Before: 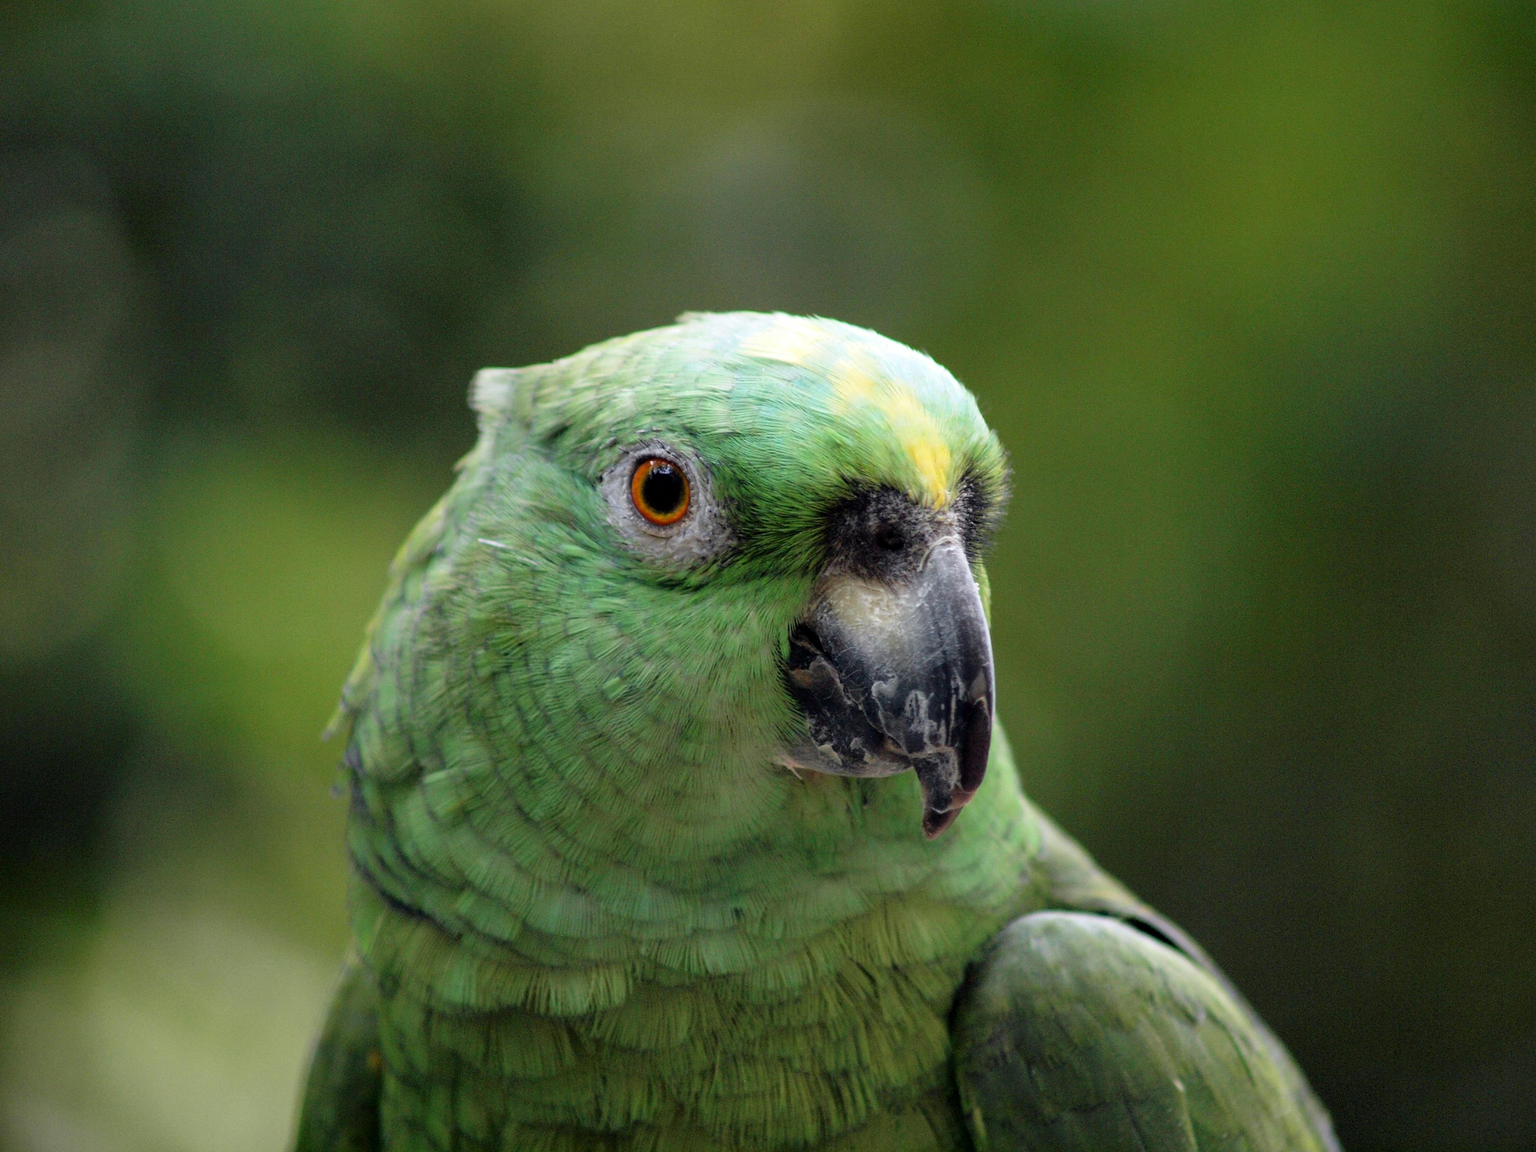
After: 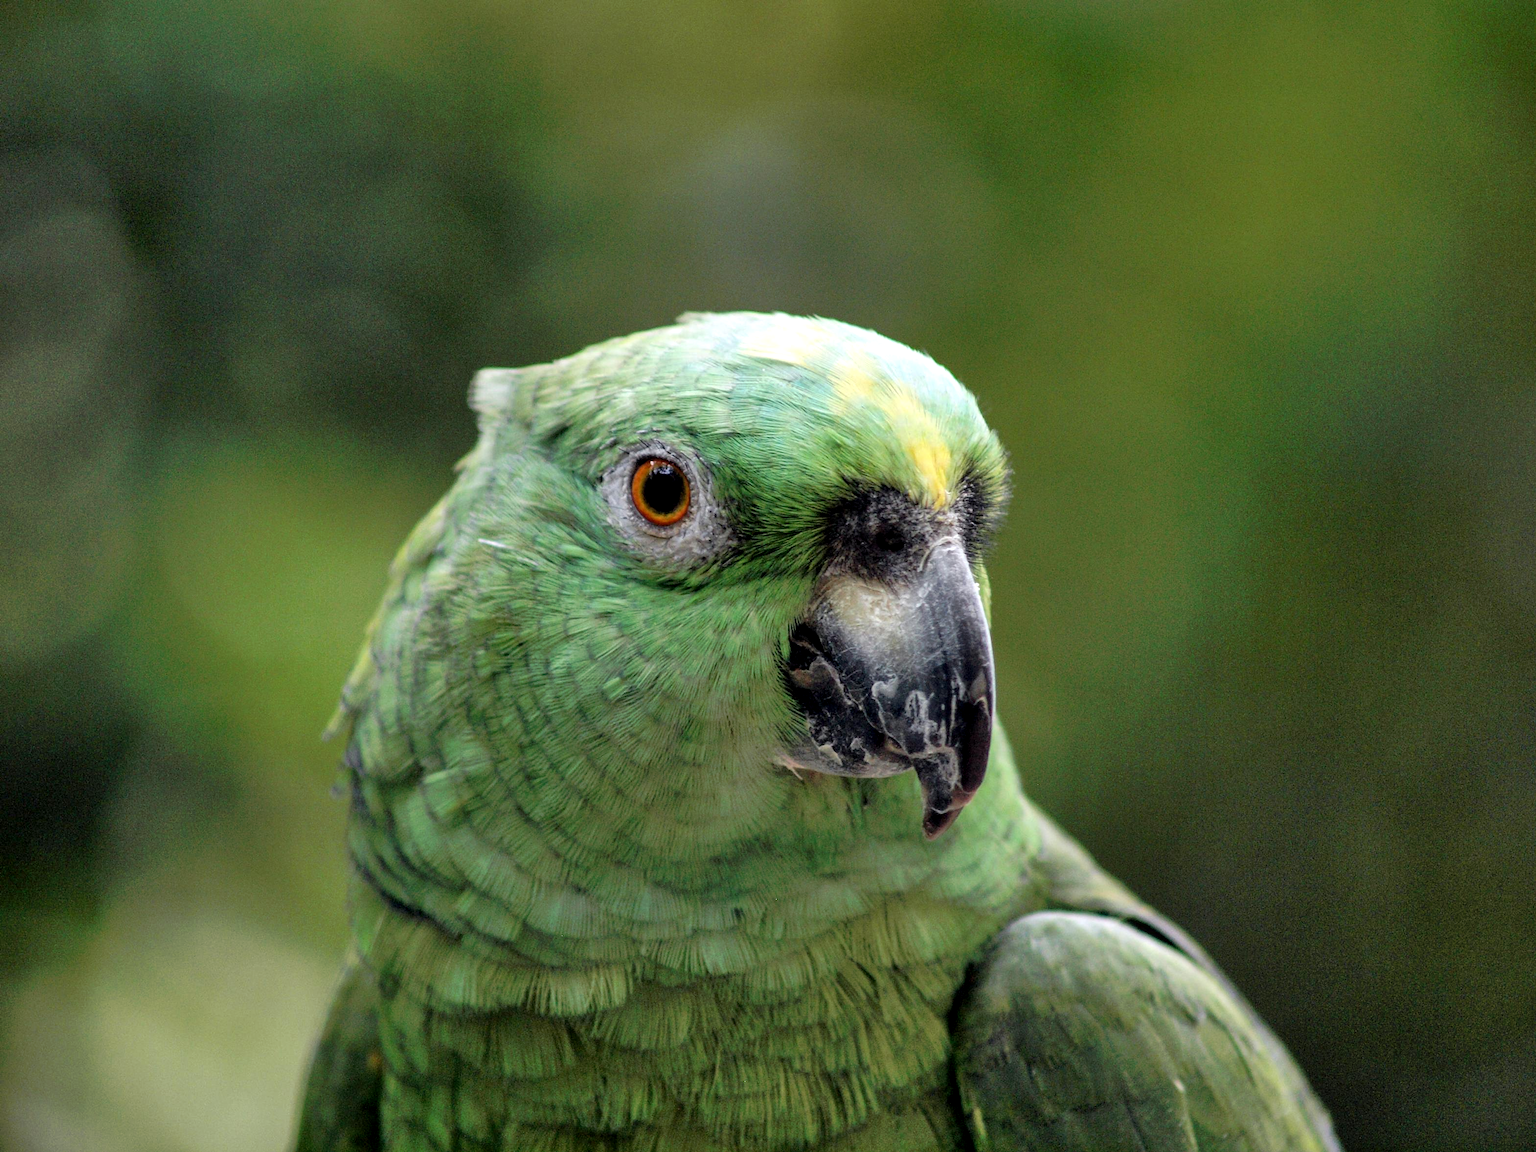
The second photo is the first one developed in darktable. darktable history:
tone curve: curves: ch0 [(0, 0) (0.003, 0.012) (0.011, 0.015) (0.025, 0.027) (0.044, 0.045) (0.069, 0.064) (0.1, 0.093) (0.136, 0.133) (0.177, 0.177) (0.224, 0.221) (0.277, 0.272) (0.335, 0.342) (0.399, 0.398) (0.468, 0.462) (0.543, 0.547) (0.623, 0.624) (0.709, 0.711) (0.801, 0.792) (0.898, 0.889) (1, 1)], preserve colors none
local contrast: highlights 83%, shadows 81%
color balance: on, module defaults
shadows and highlights: soften with gaussian
